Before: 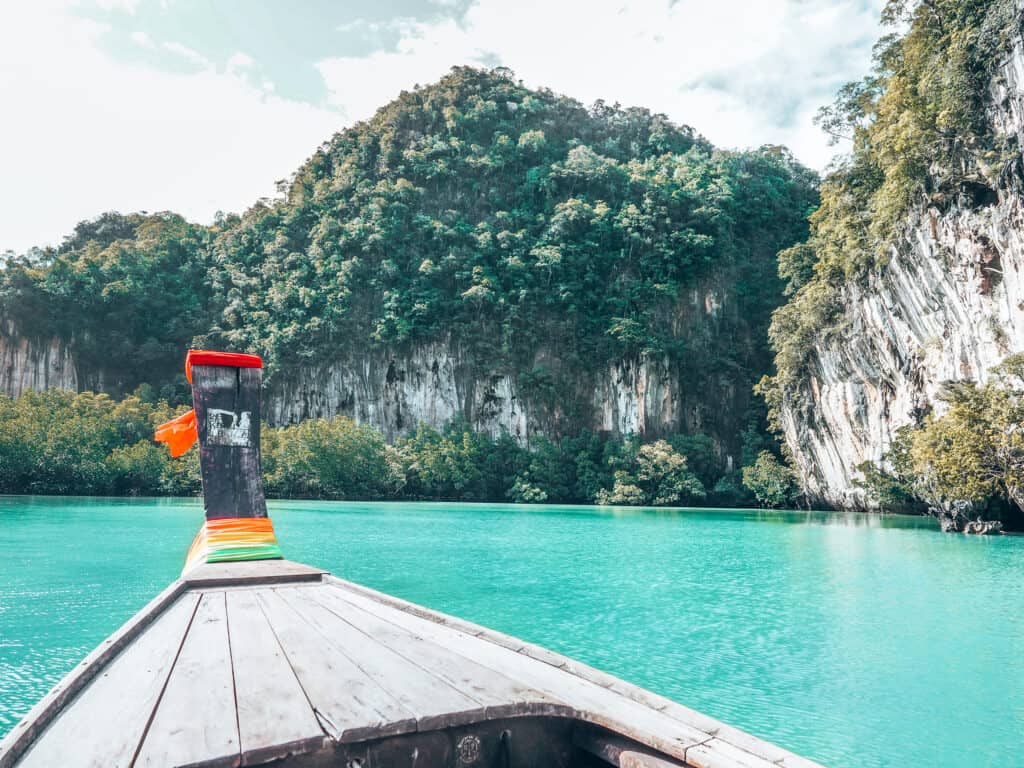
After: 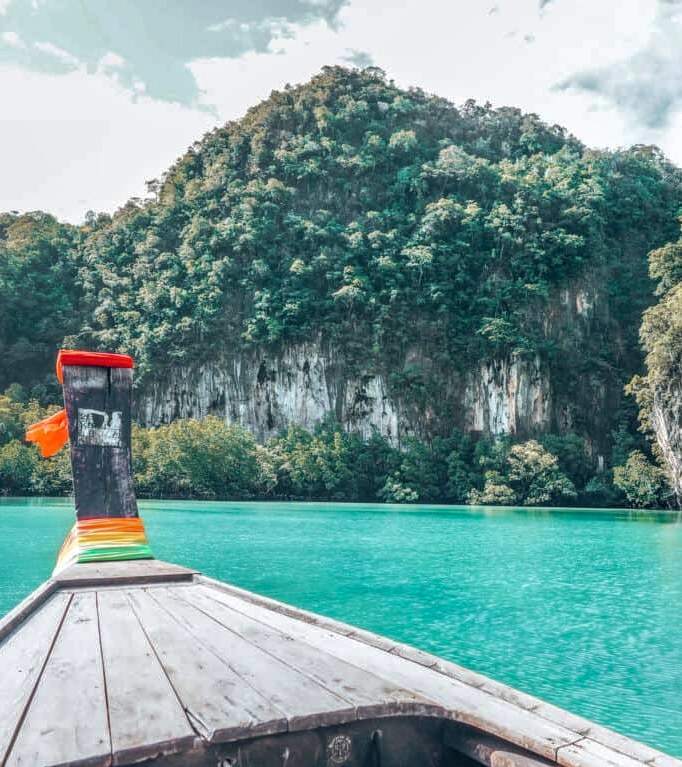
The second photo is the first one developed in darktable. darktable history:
shadows and highlights: shadows 30
crop and rotate: left 12.648%, right 20.685%
local contrast: on, module defaults
